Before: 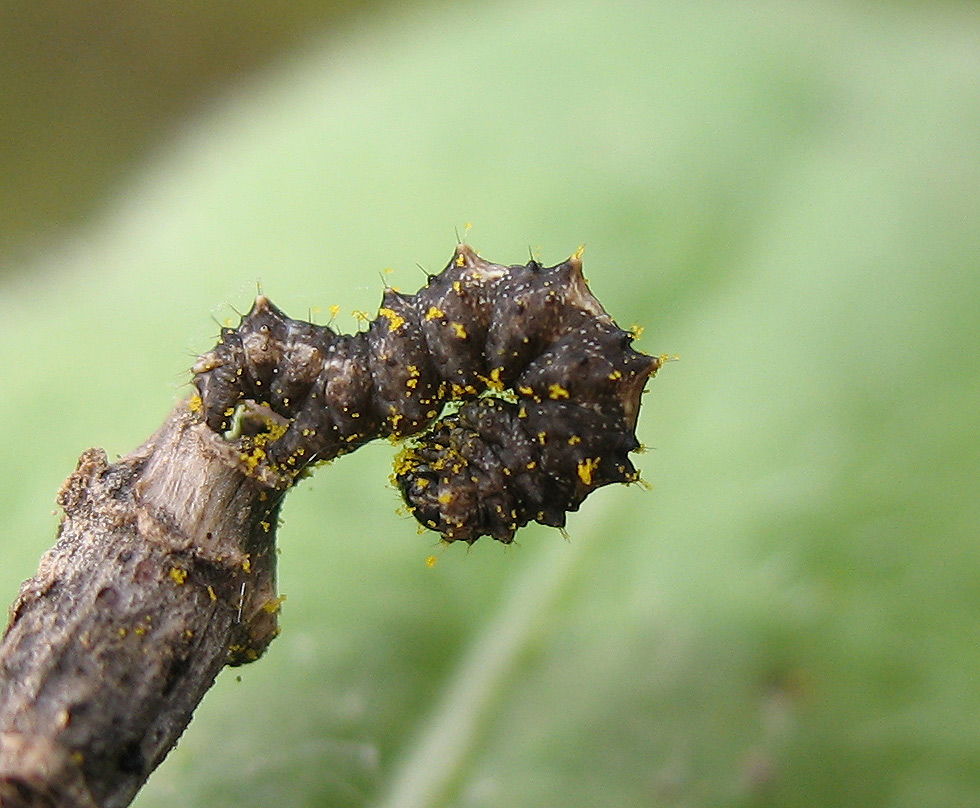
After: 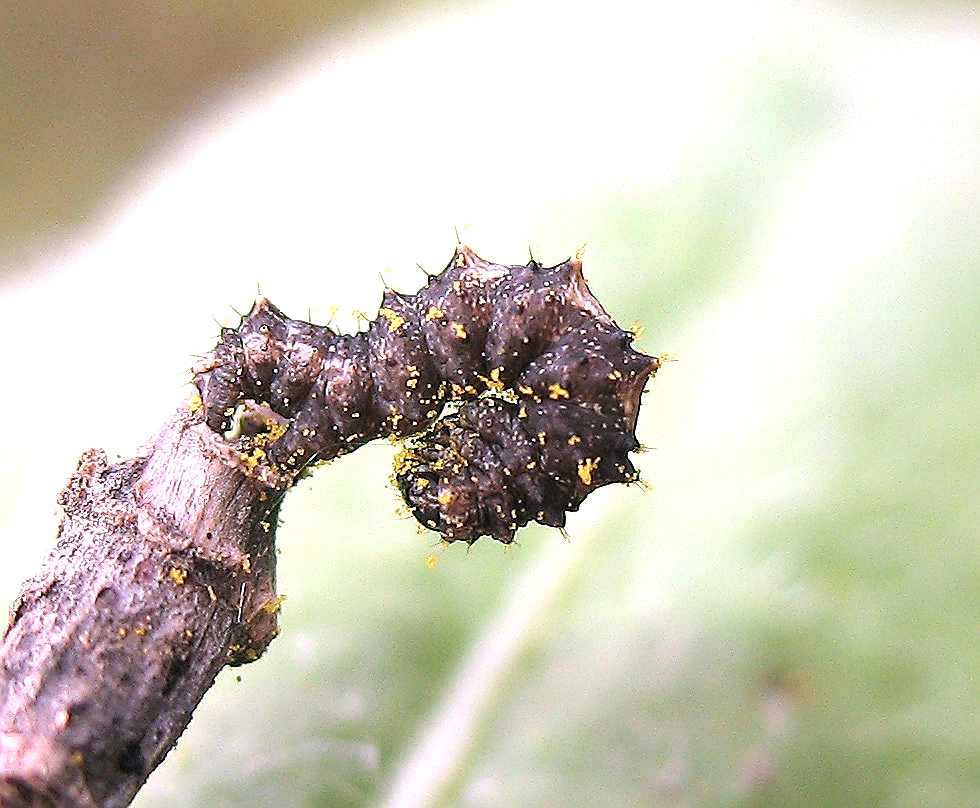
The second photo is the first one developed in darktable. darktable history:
exposure: black level correction 0, exposure 1.001 EV, compensate exposure bias true, compensate highlight preservation false
color correction: highlights a* 15.87, highlights b* -20.51
sharpen: radius 1.382, amount 1.261, threshold 0.801
